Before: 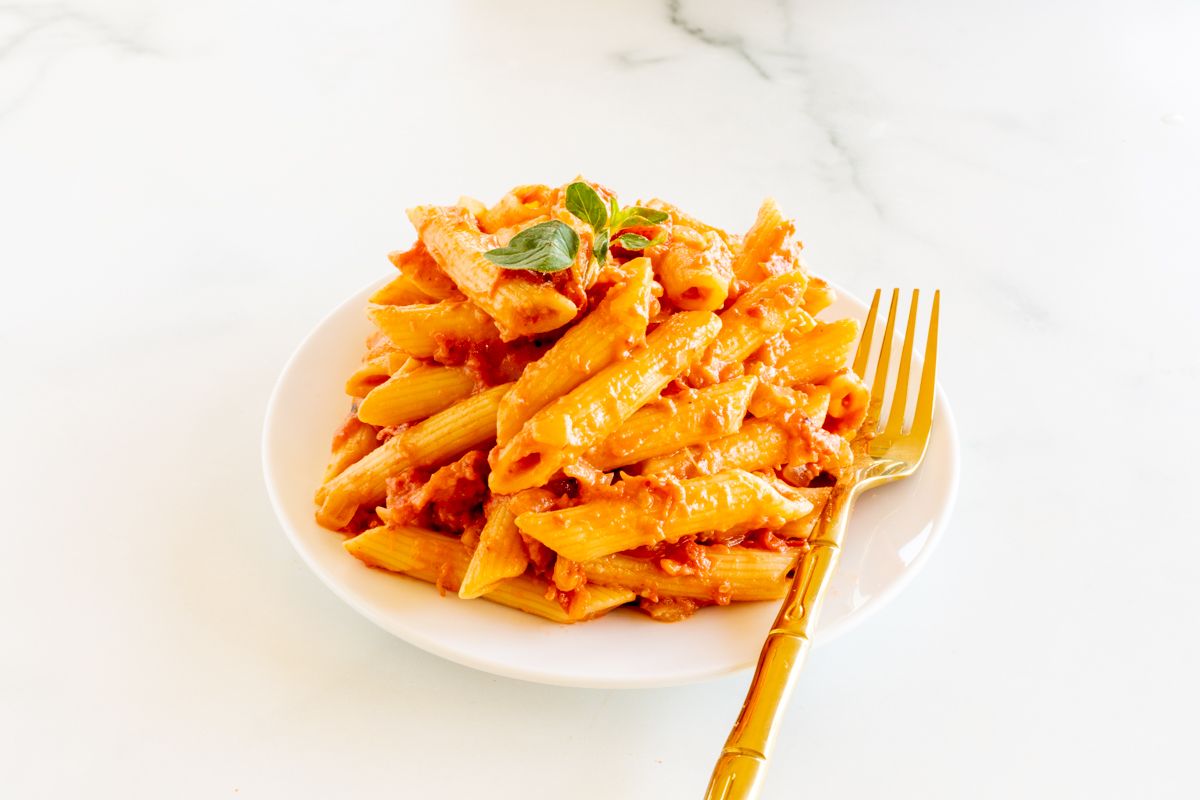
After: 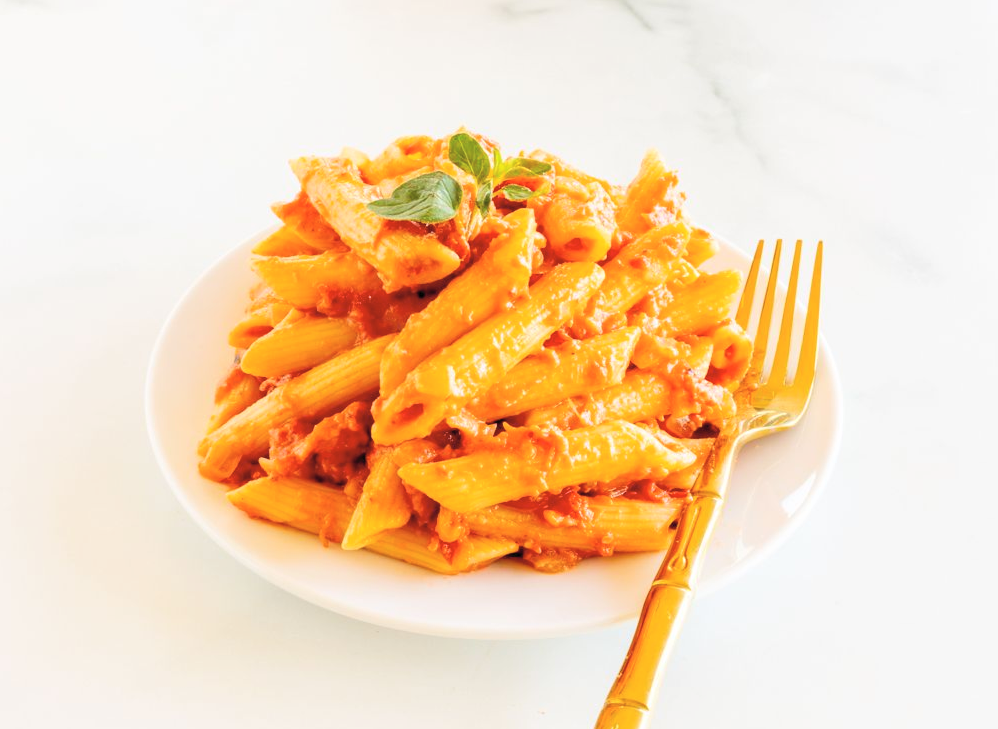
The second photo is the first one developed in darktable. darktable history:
contrast brightness saturation: brightness 0.155
crop: left 9.802%, top 6.244%, right 6.975%, bottom 2.557%
